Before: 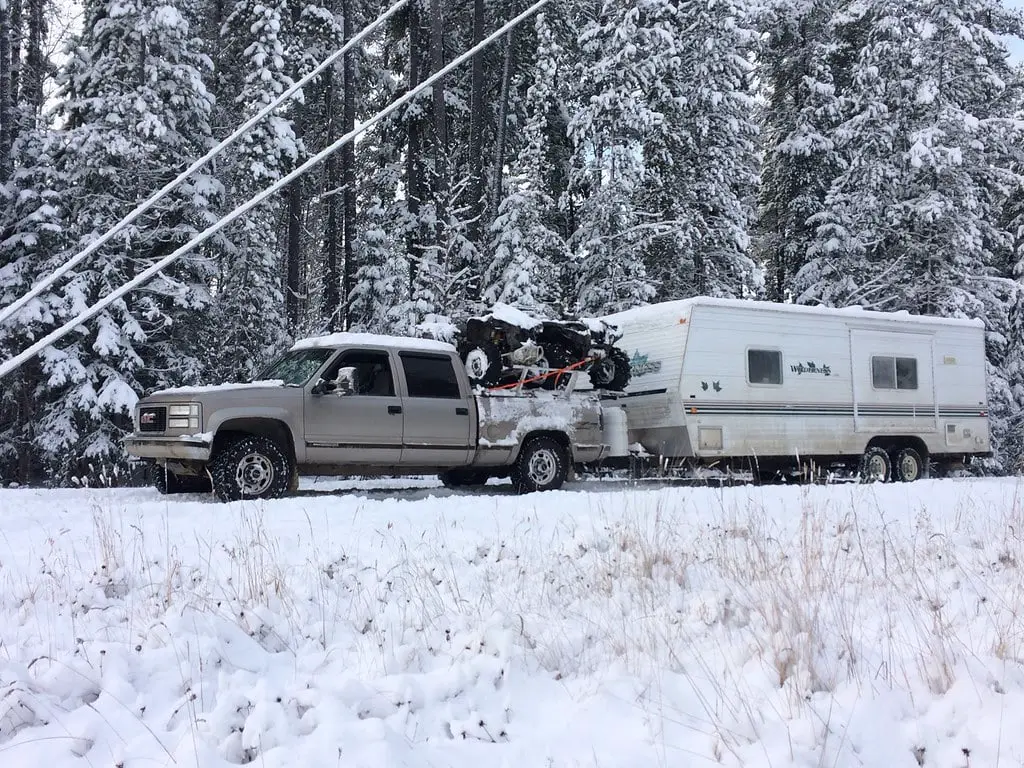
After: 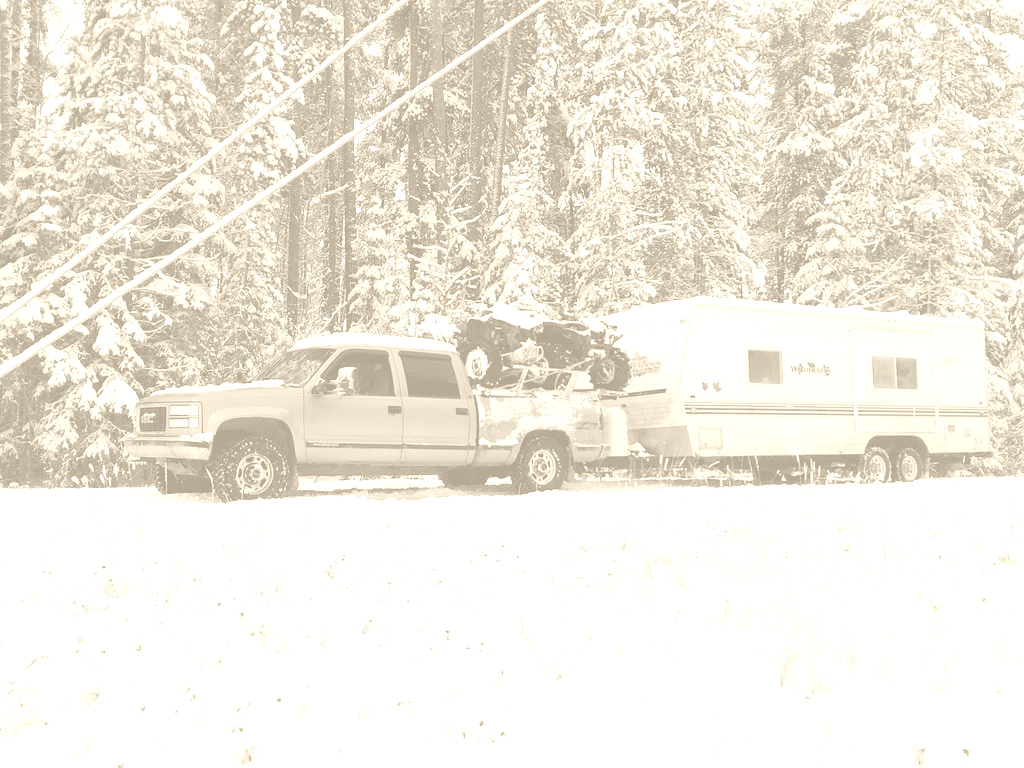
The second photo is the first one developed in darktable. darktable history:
graduated density: density 0.38 EV, hardness 21%, rotation -6.11°, saturation 32%
white balance: emerald 1
colorize: hue 36°, saturation 71%, lightness 80.79%
